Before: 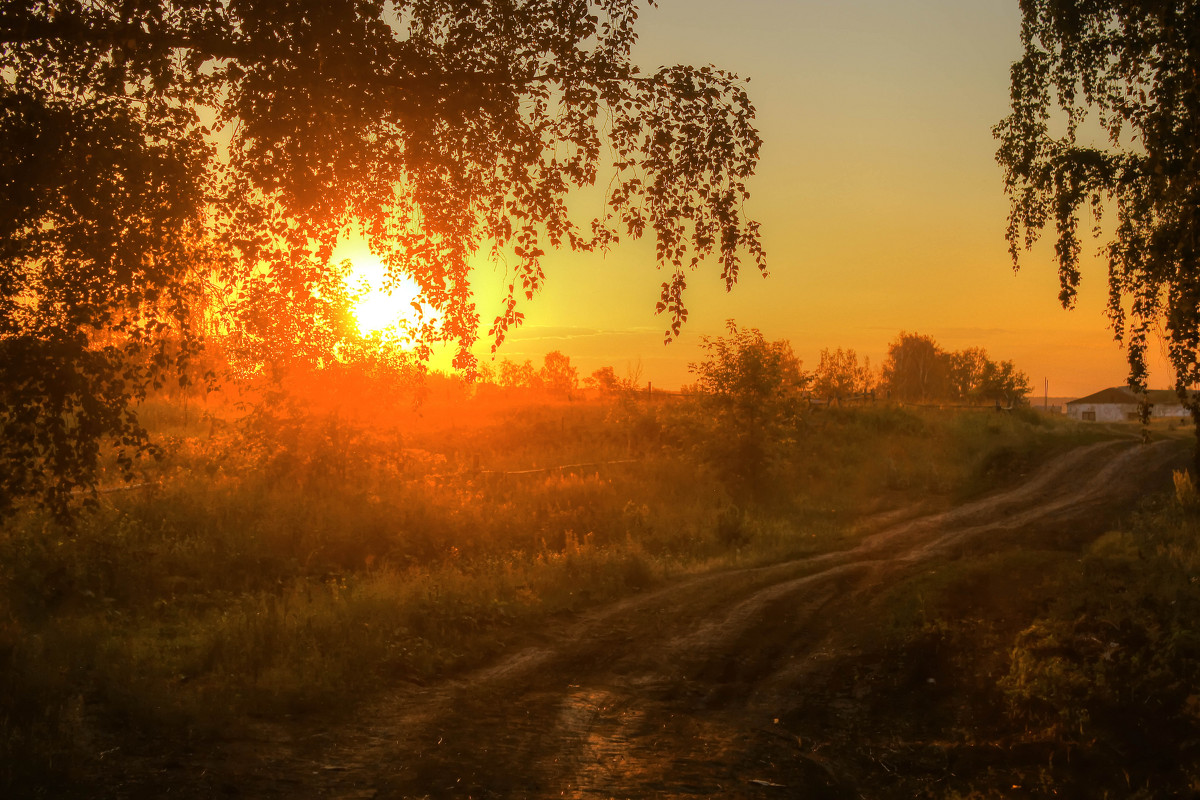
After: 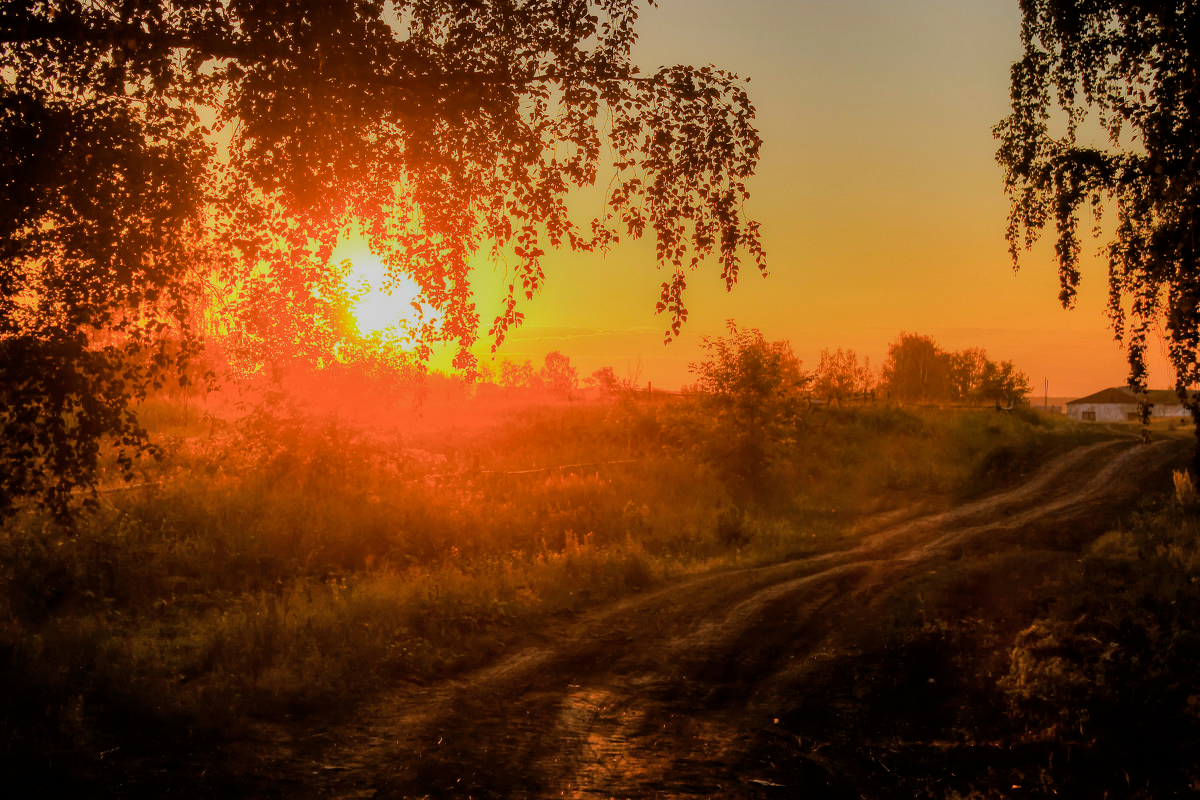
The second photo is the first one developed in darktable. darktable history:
filmic rgb: black relative exposure -7.65 EV, white relative exposure 4.56 EV, hardness 3.61, contrast 1.05
shadows and highlights: shadows 20.91, highlights -82.73, soften with gaussian
tone equalizer: on, module defaults
